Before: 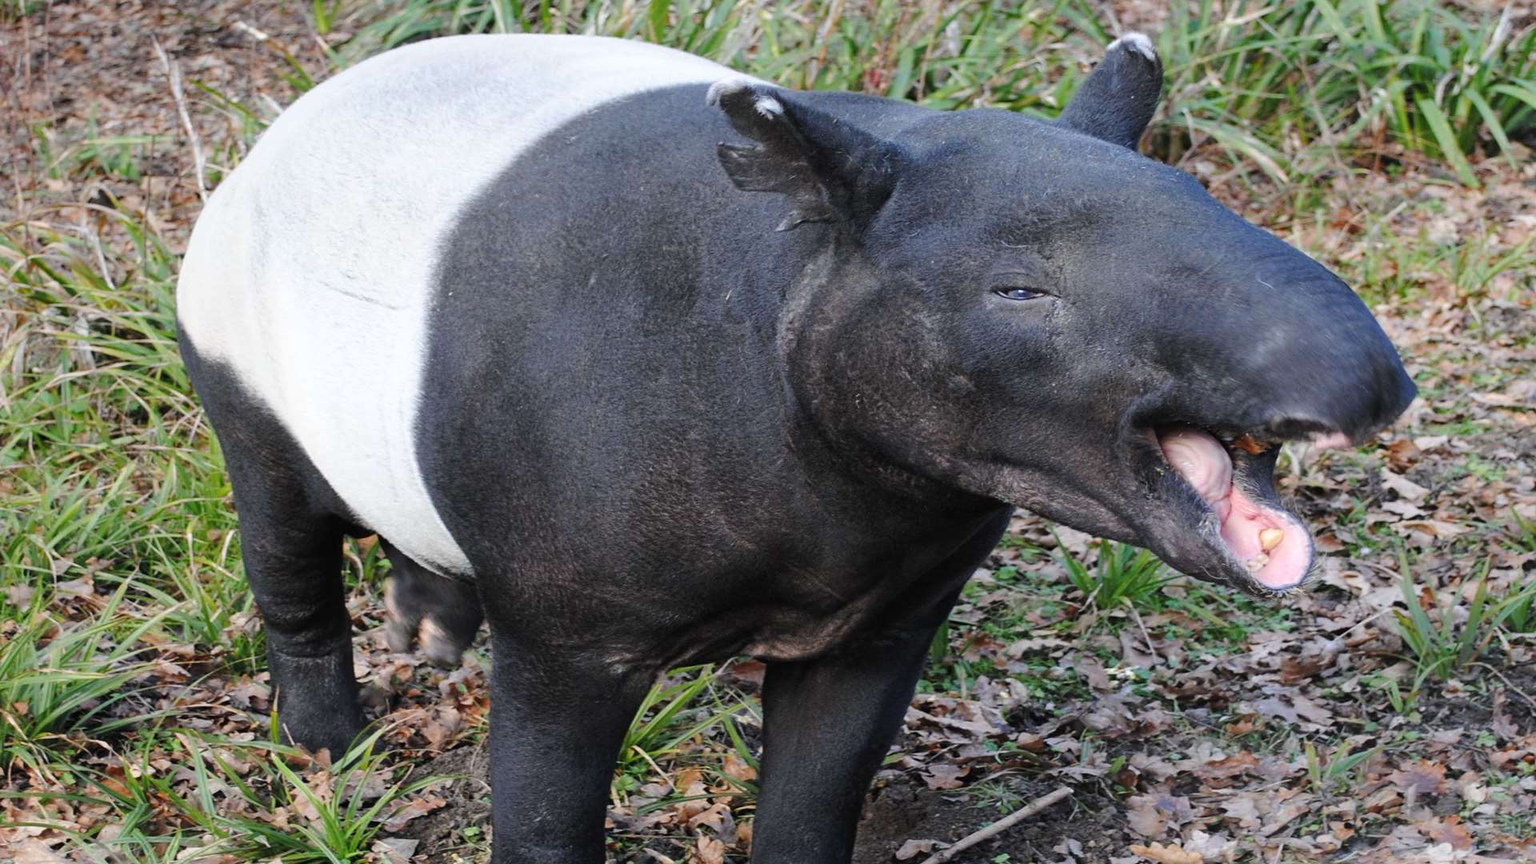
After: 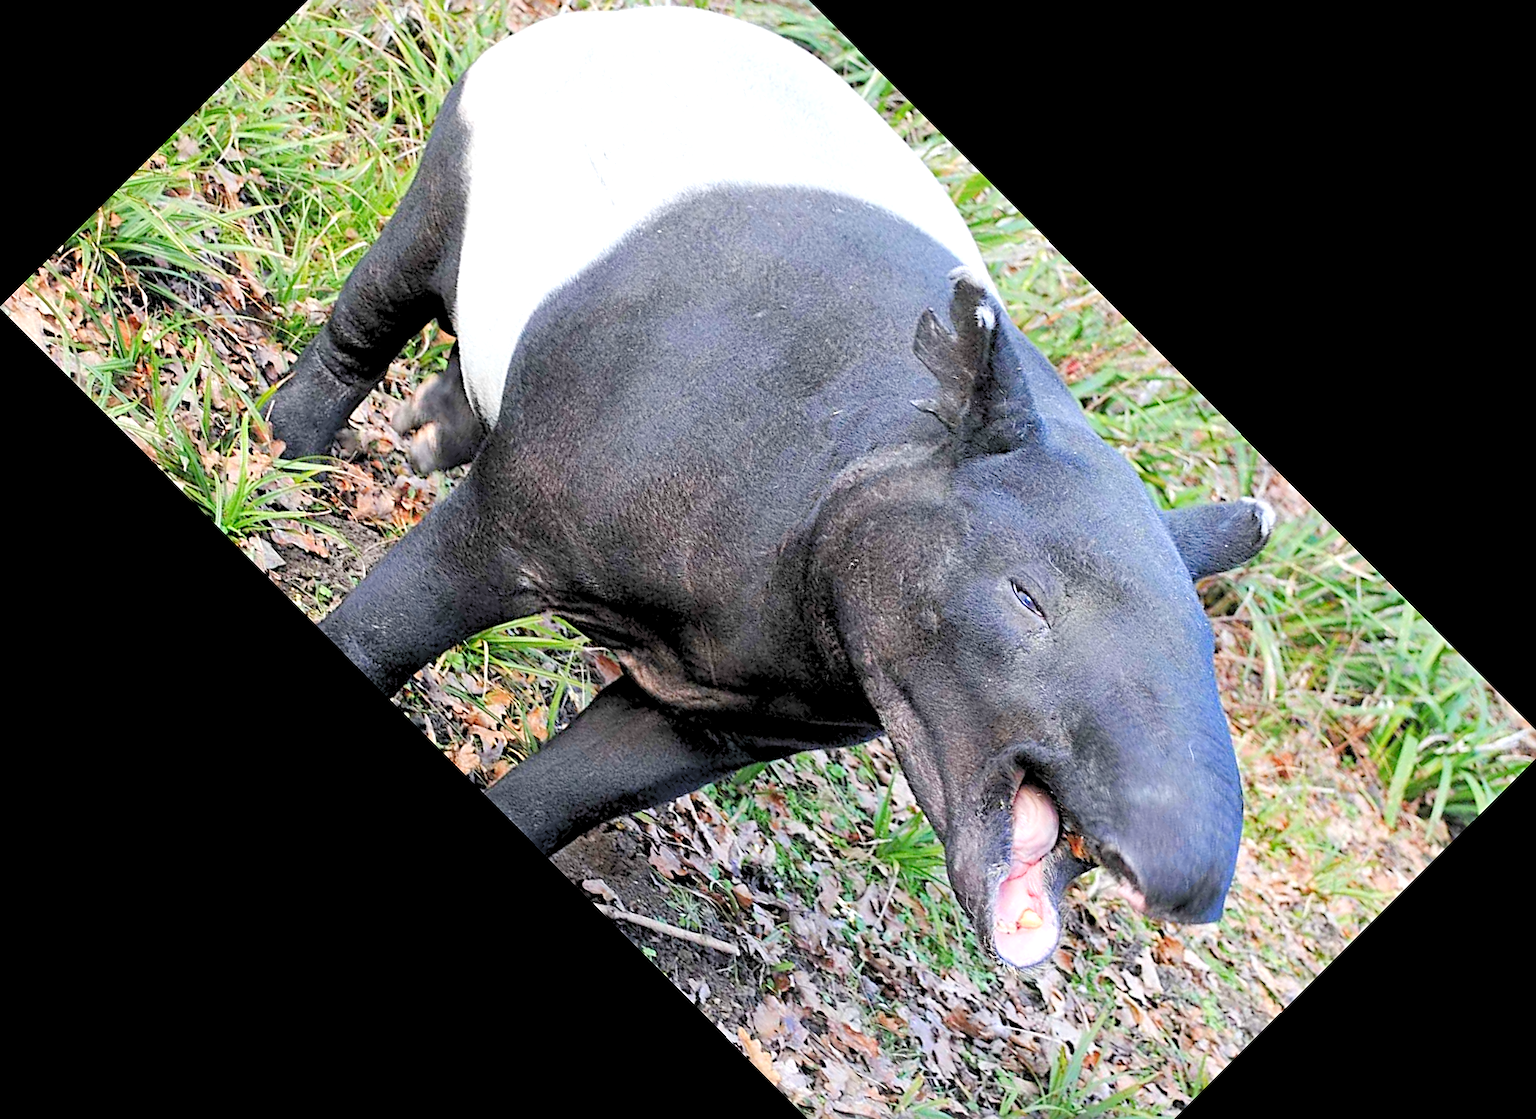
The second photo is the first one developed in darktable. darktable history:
levels: levels [0.072, 0.414, 0.976]
crop and rotate: angle -45.11°, top 16.1%, right 0.828%, bottom 11.708%
sharpen: radius 2.56, amount 0.64
exposure: exposure 0.403 EV, compensate highlight preservation false
